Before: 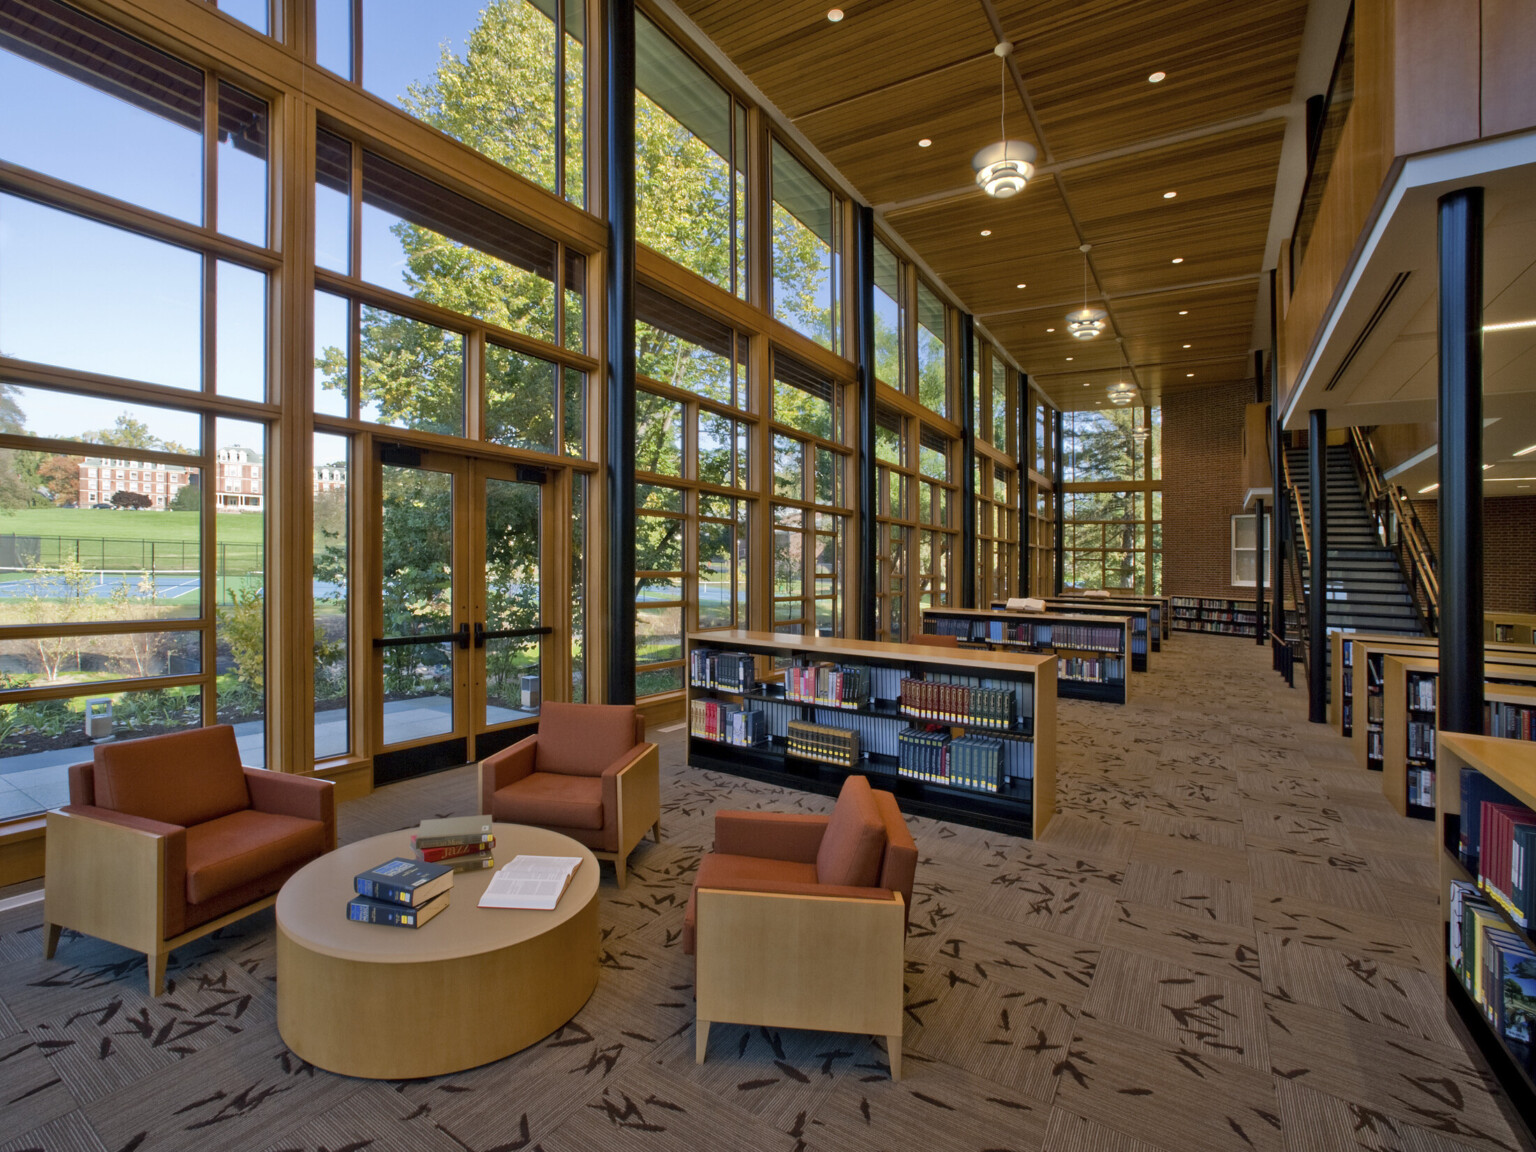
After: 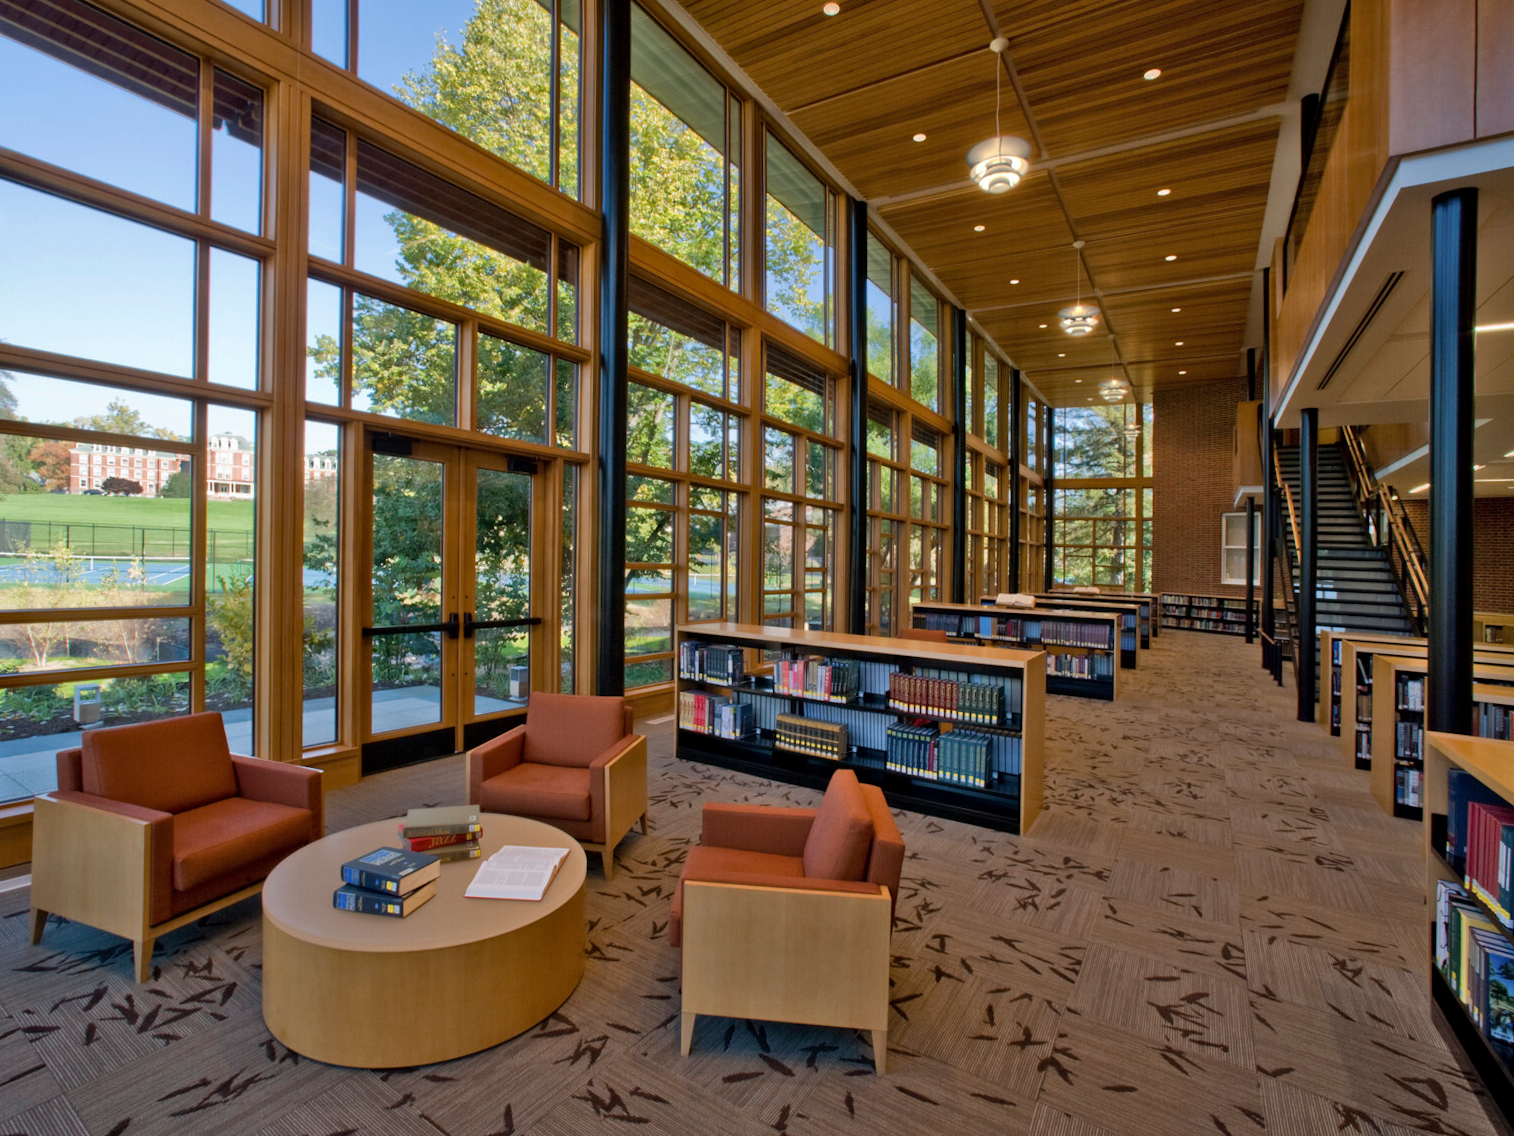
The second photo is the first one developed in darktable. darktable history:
shadows and highlights: shadows 36.67, highlights -27.68, soften with gaussian
crop and rotate: angle -0.608°
